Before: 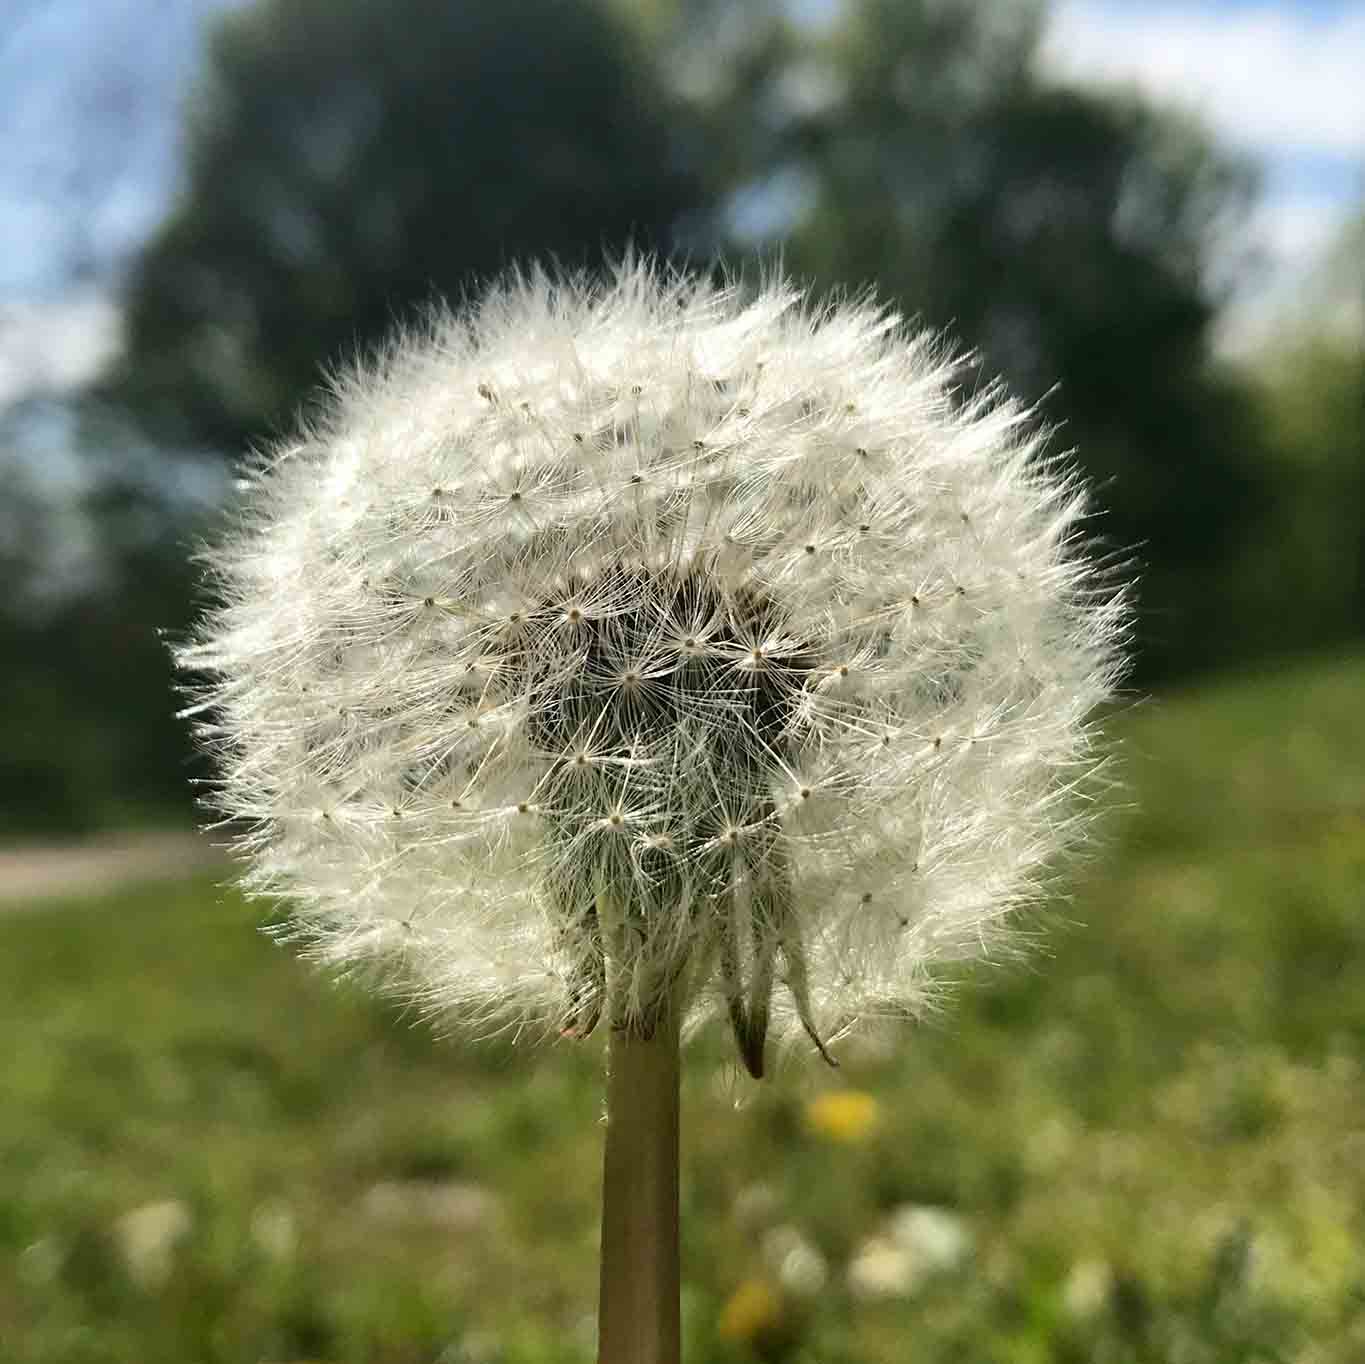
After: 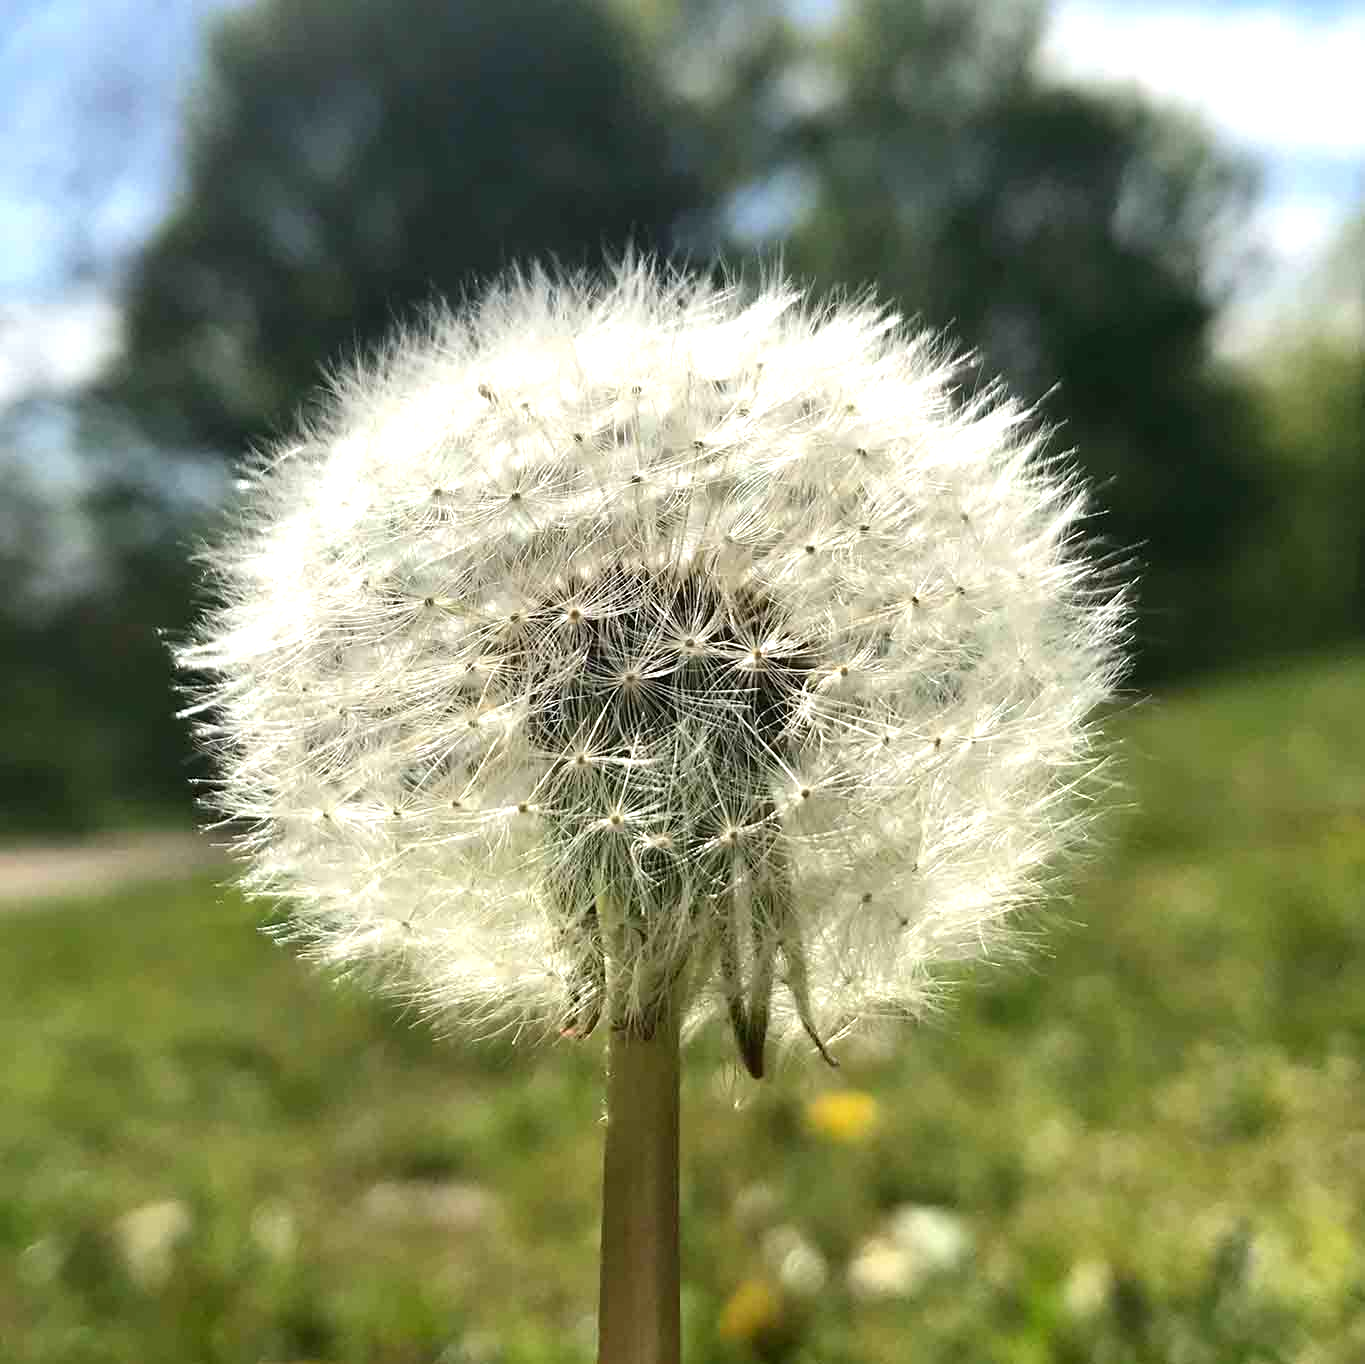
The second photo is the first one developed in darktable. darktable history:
exposure: exposure 0.49 EV, compensate highlight preservation false
